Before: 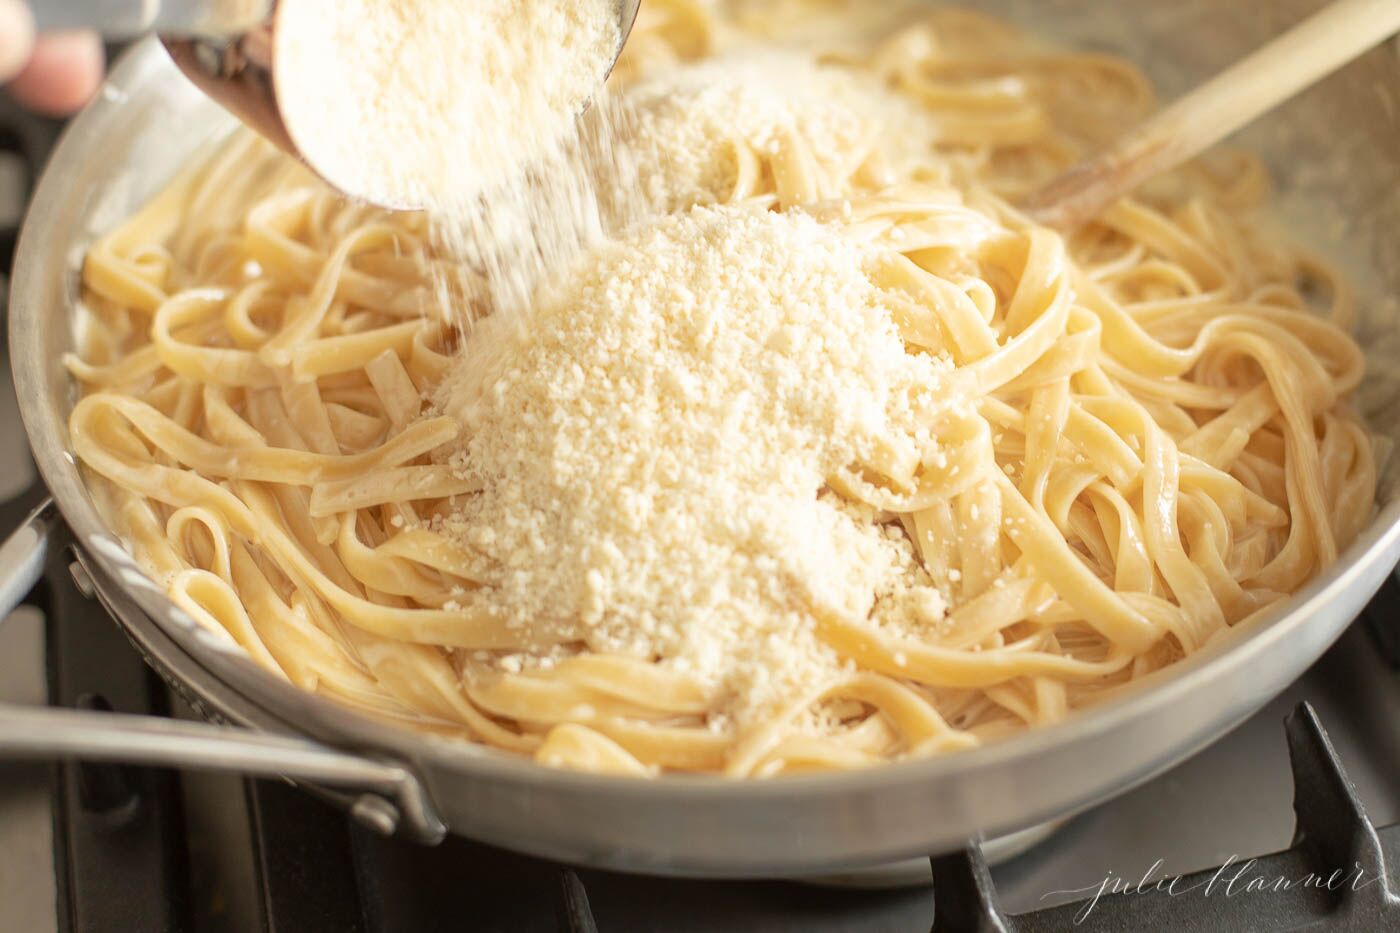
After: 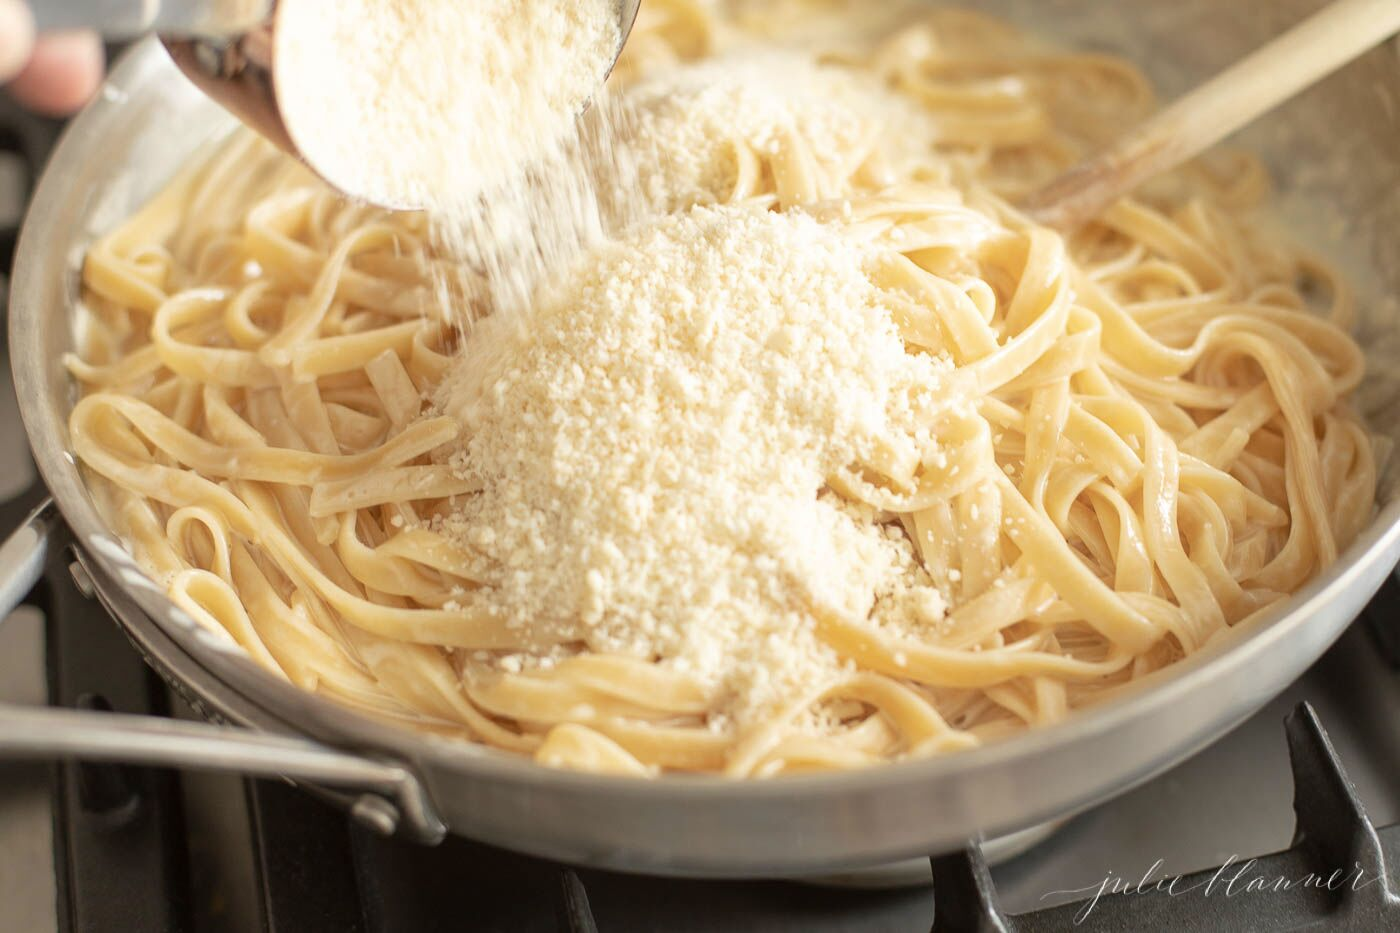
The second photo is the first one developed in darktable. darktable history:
contrast brightness saturation: saturation -0.081
